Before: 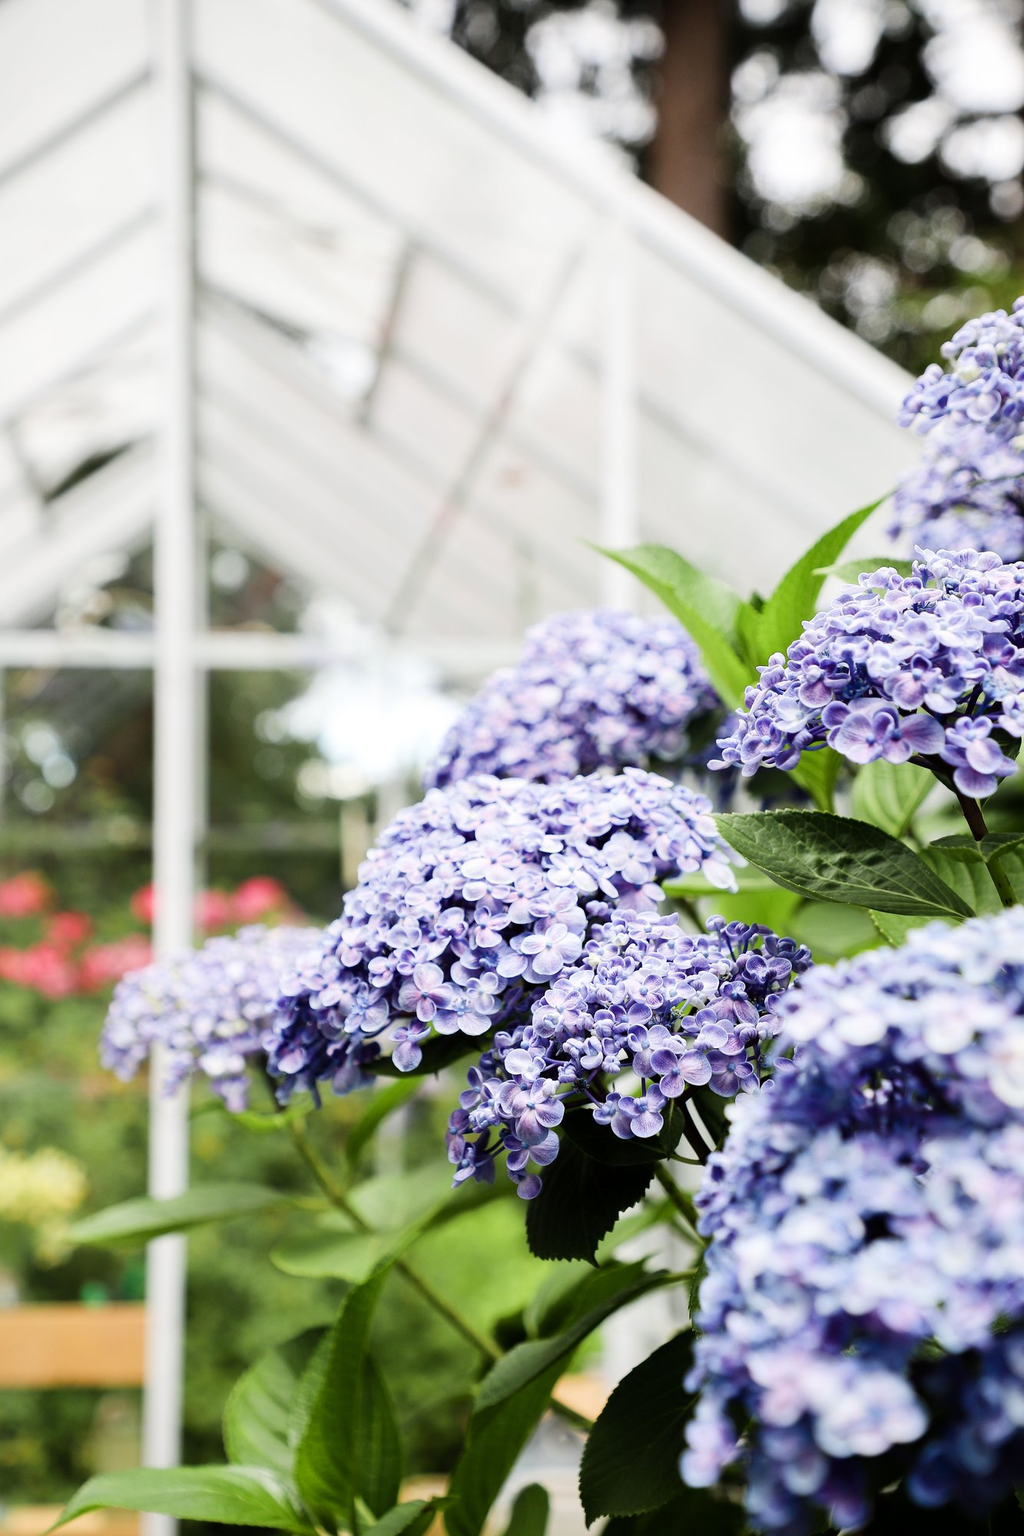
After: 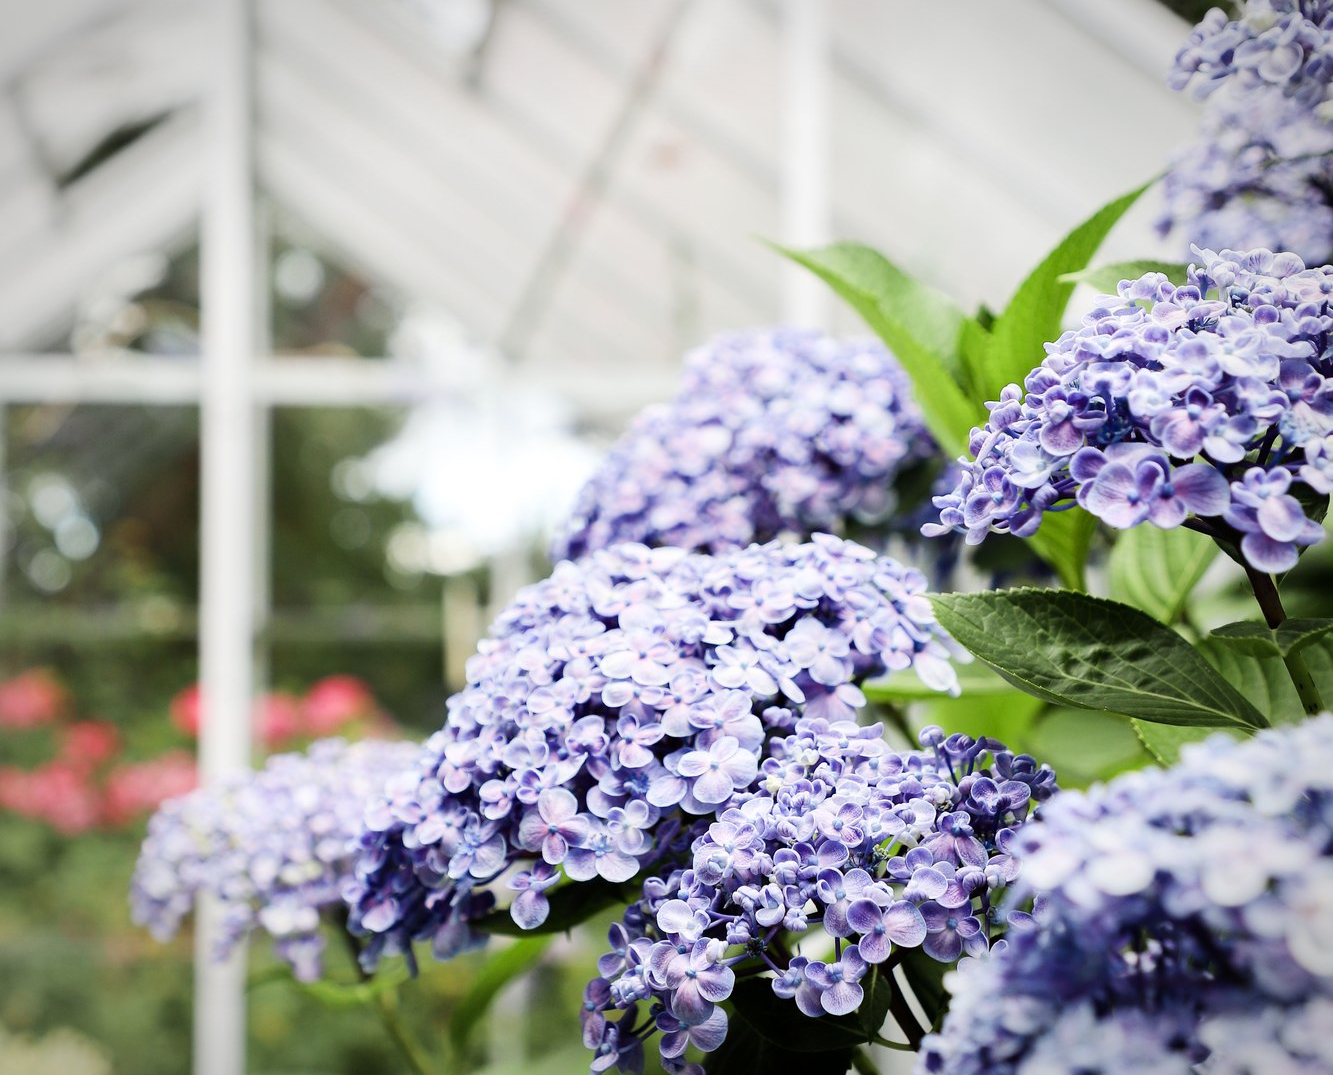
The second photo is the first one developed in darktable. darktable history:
crop and rotate: top 23.345%, bottom 22.873%
vignetting: brightness -0.409, saturation -0.297, automatic ratio true
